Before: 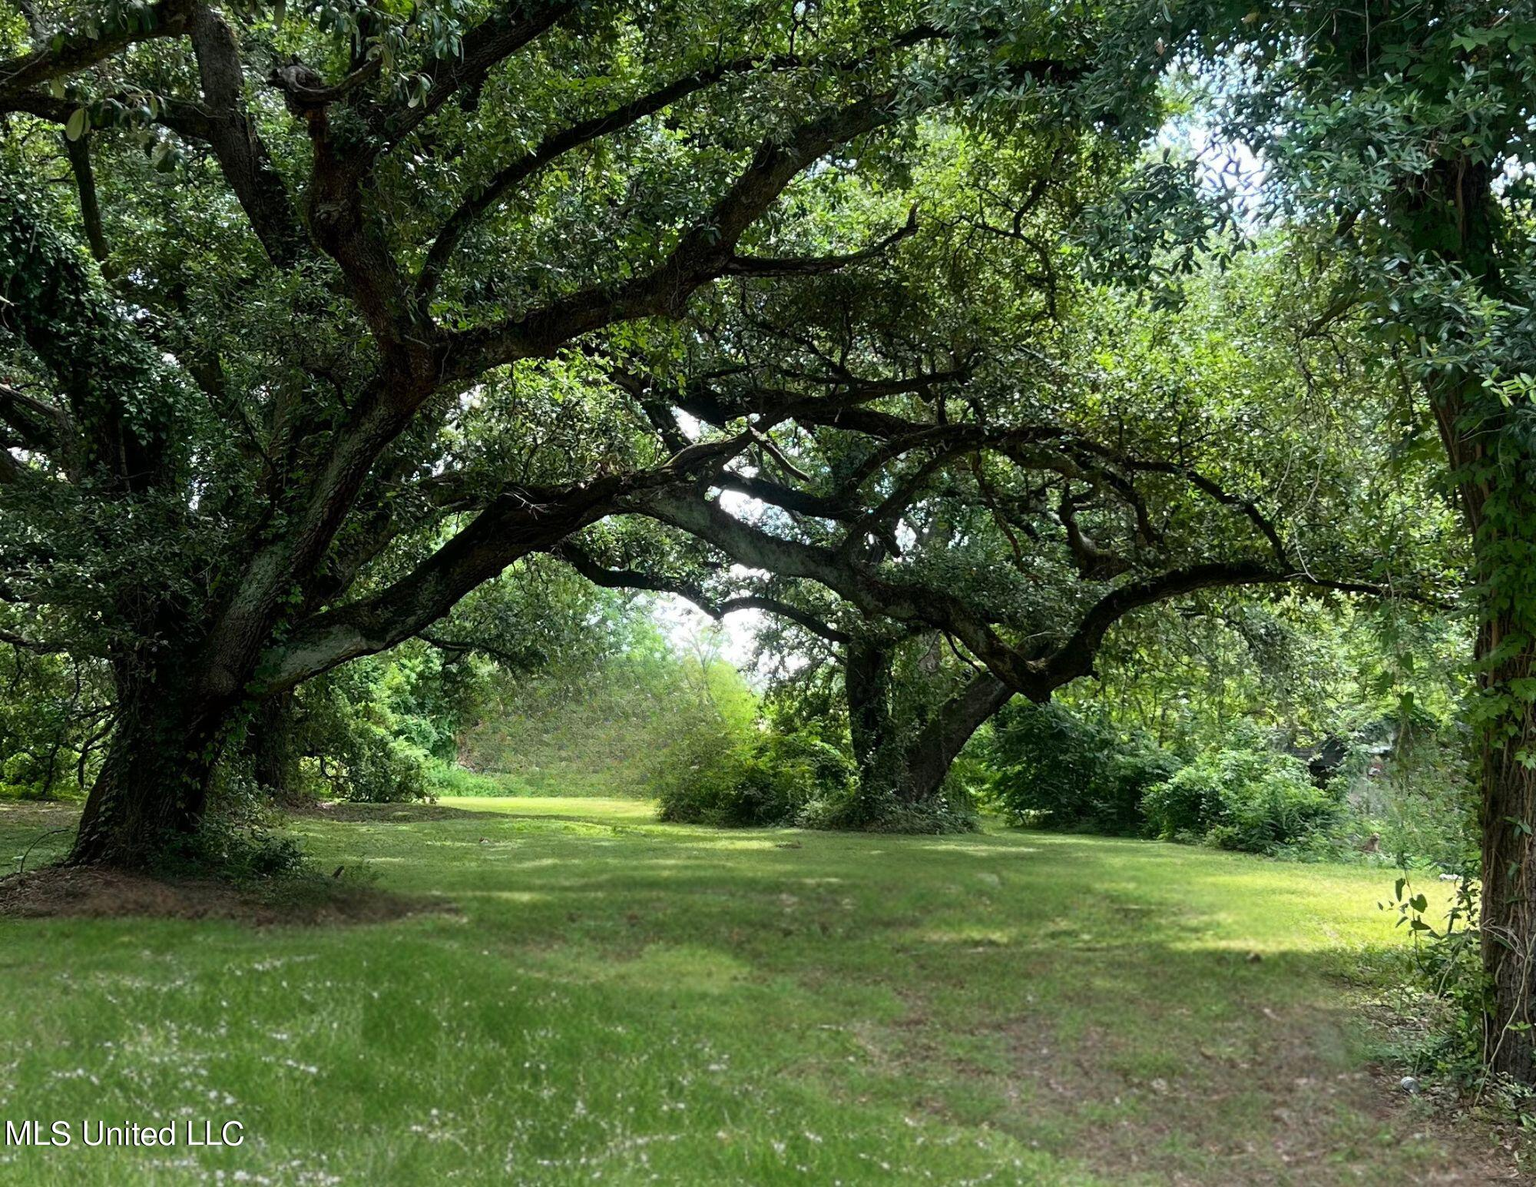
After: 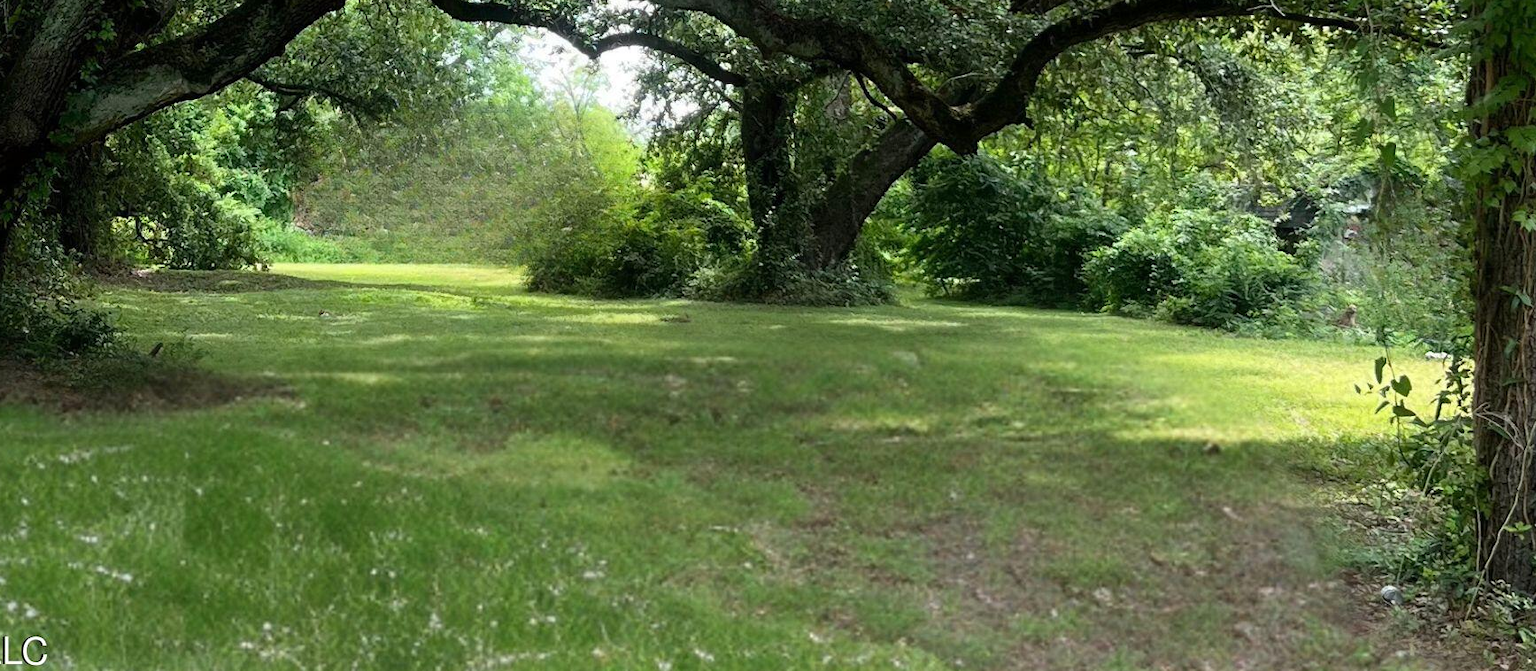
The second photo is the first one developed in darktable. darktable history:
crop and rotate: left 13.235%, top 47.948%, bottom 2.895%
